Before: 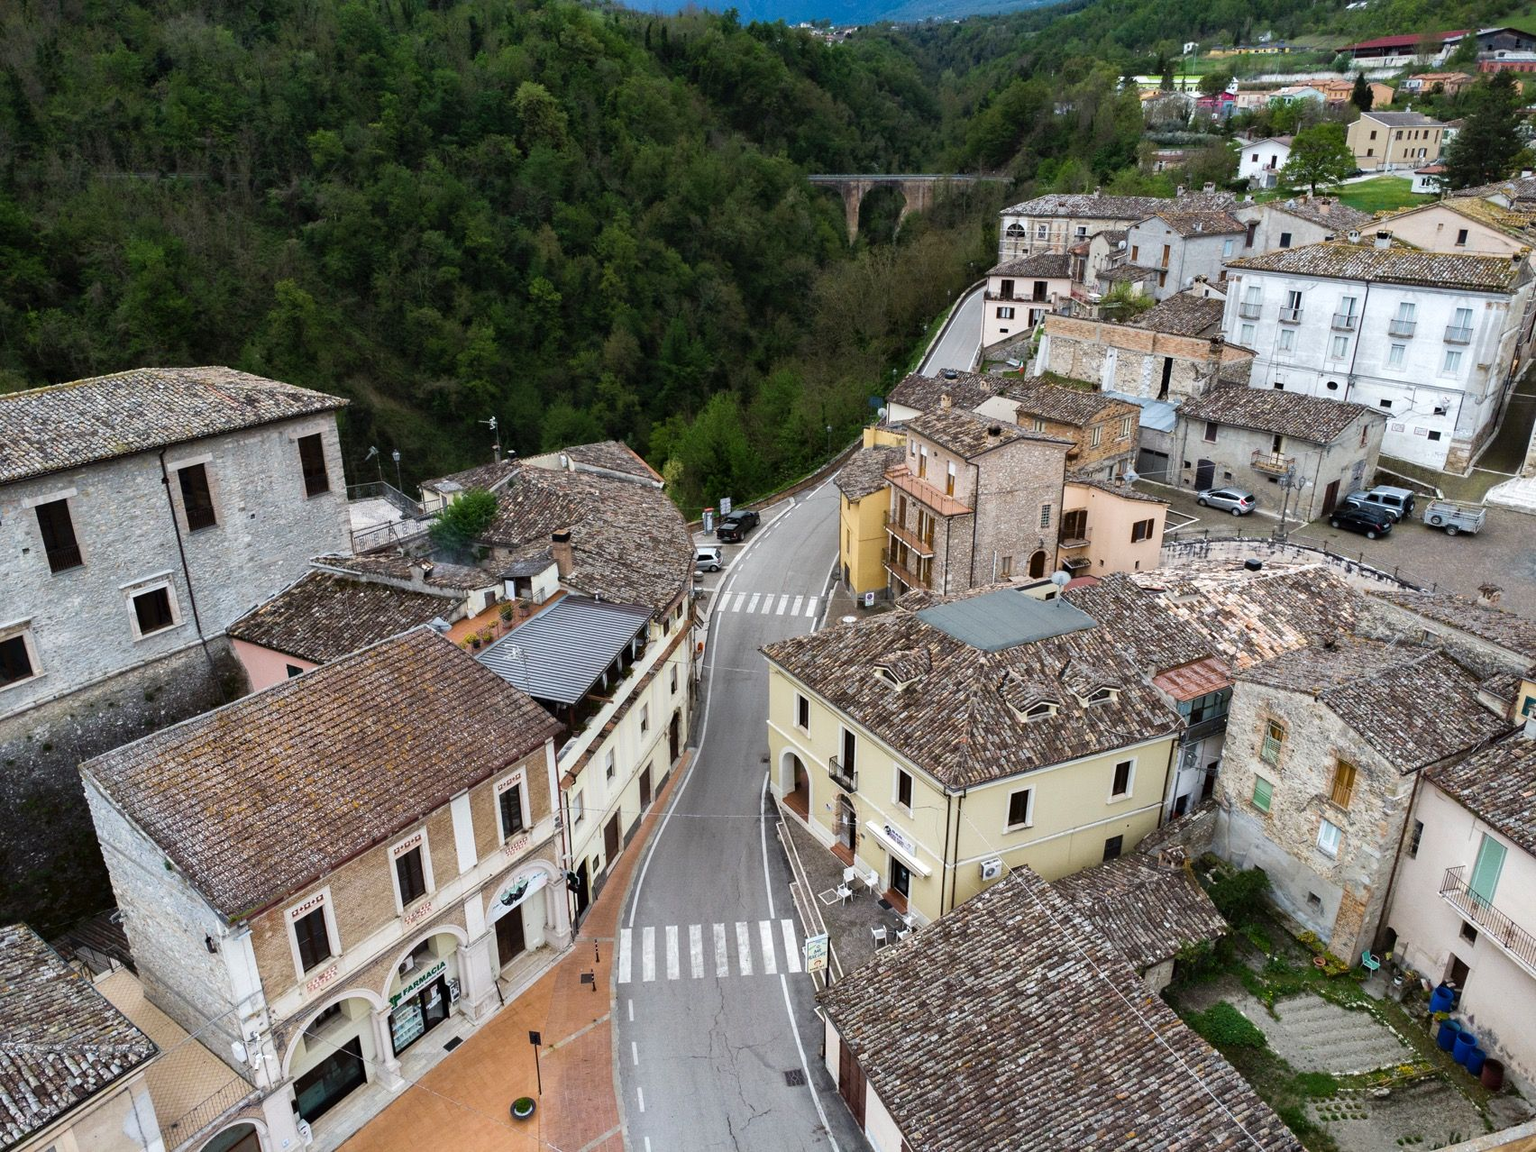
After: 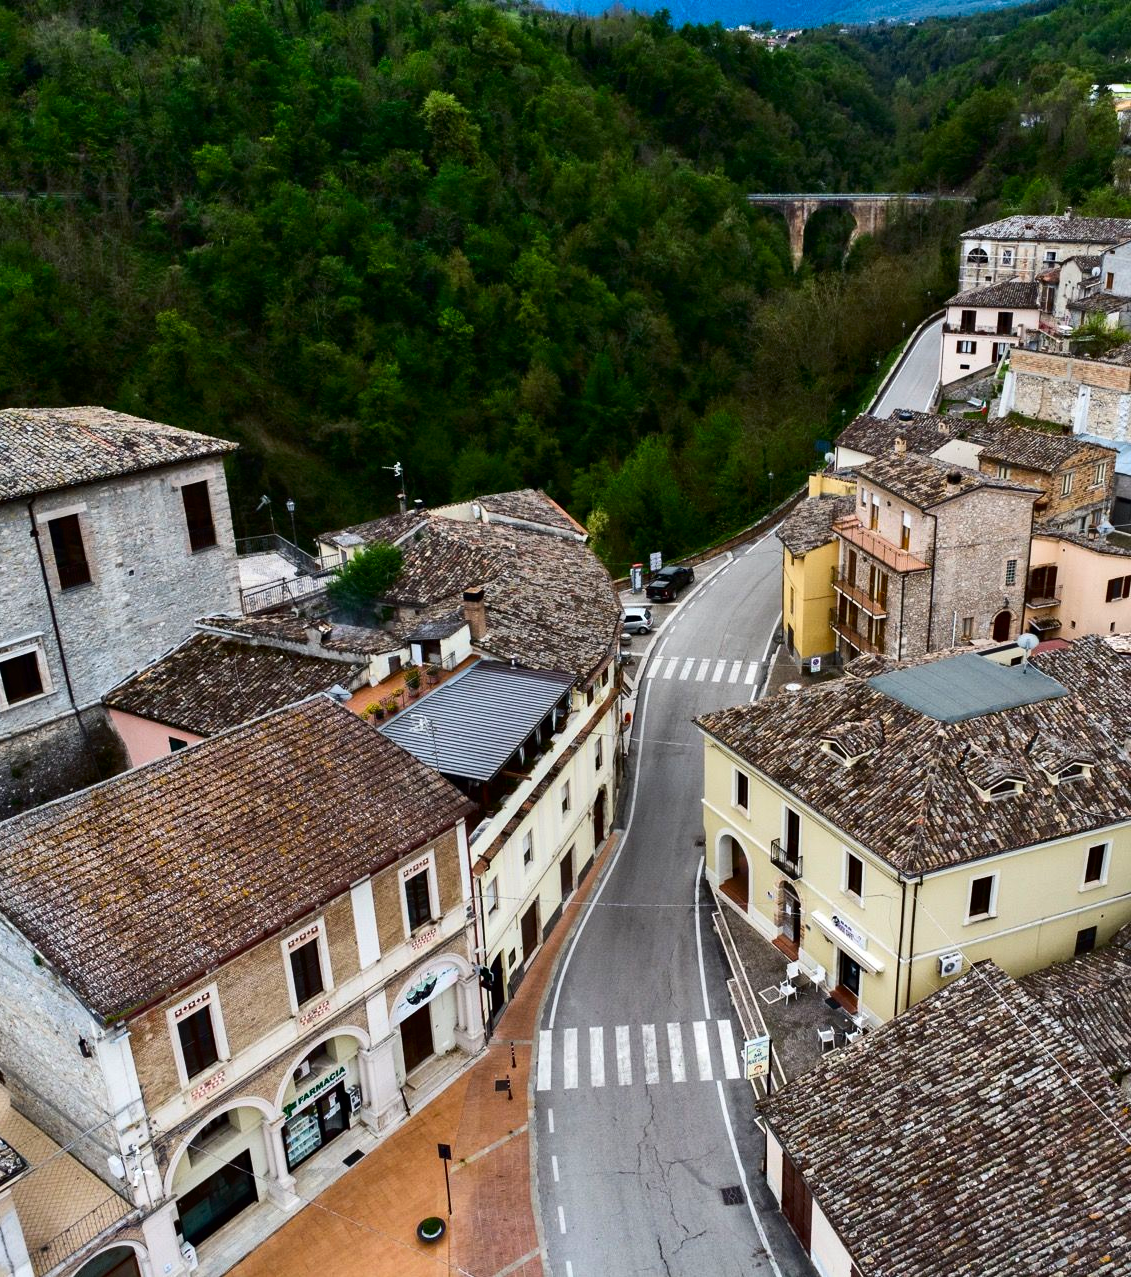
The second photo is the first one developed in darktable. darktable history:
crop and rotate: left 8.752%, right 24.851%
shadows and highlights: shadows 48.12, highlights -41.71, soften with gaussian
contrast brightness saturation: contrast 0.188, brightness -0.108, saturation 0.21
